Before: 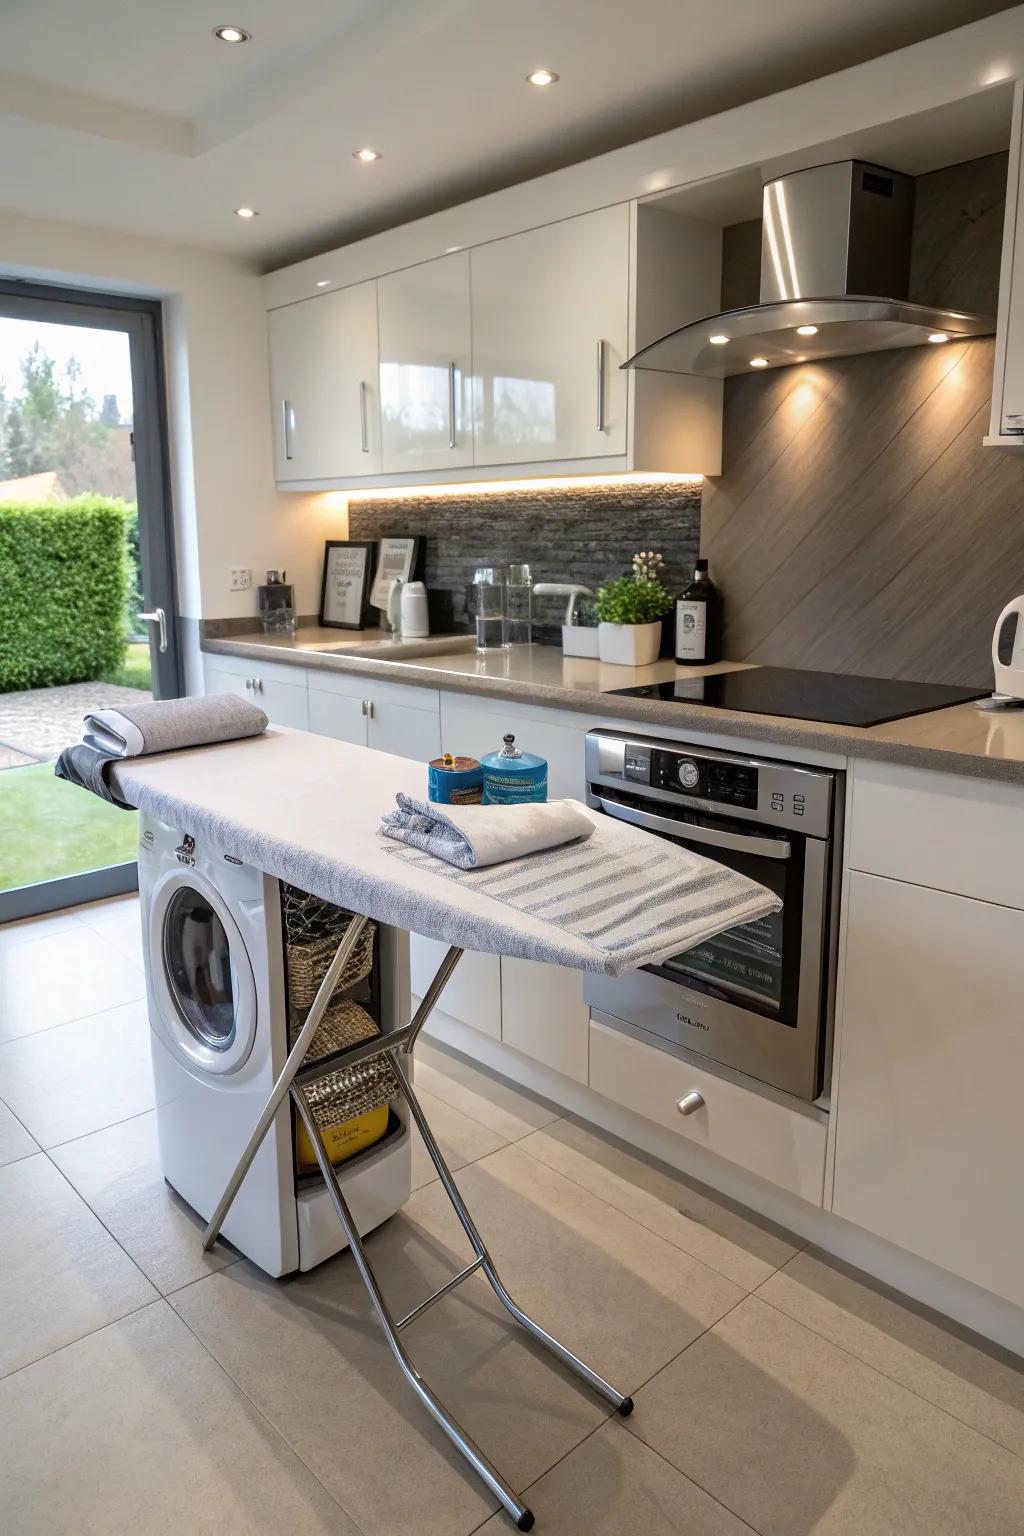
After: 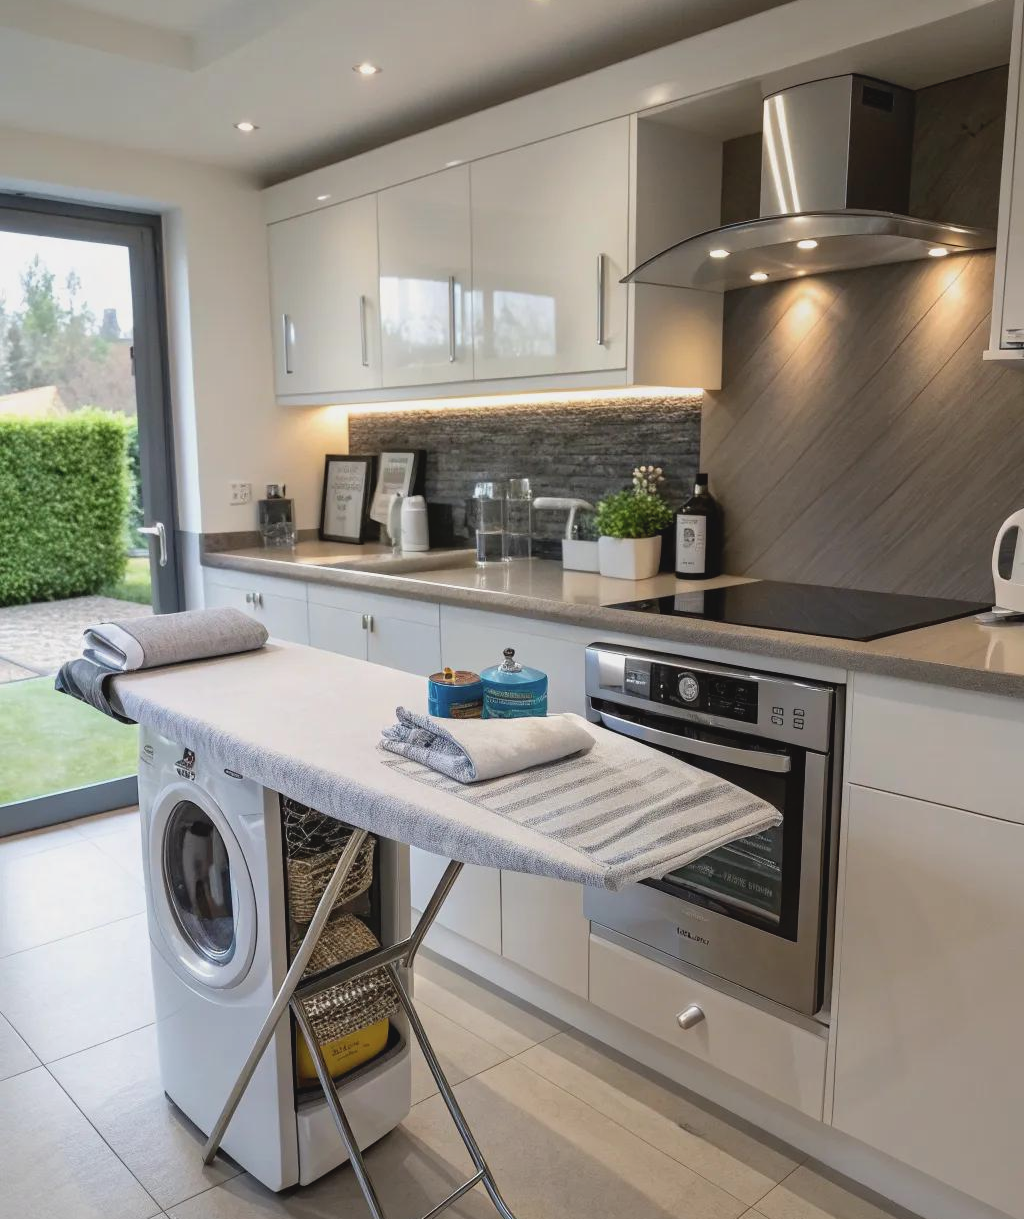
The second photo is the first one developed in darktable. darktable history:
contrast brightness saturation: contrast -0.102, saturation -0.104
crop and rotate: top 5.662%, bottom 14.948%
